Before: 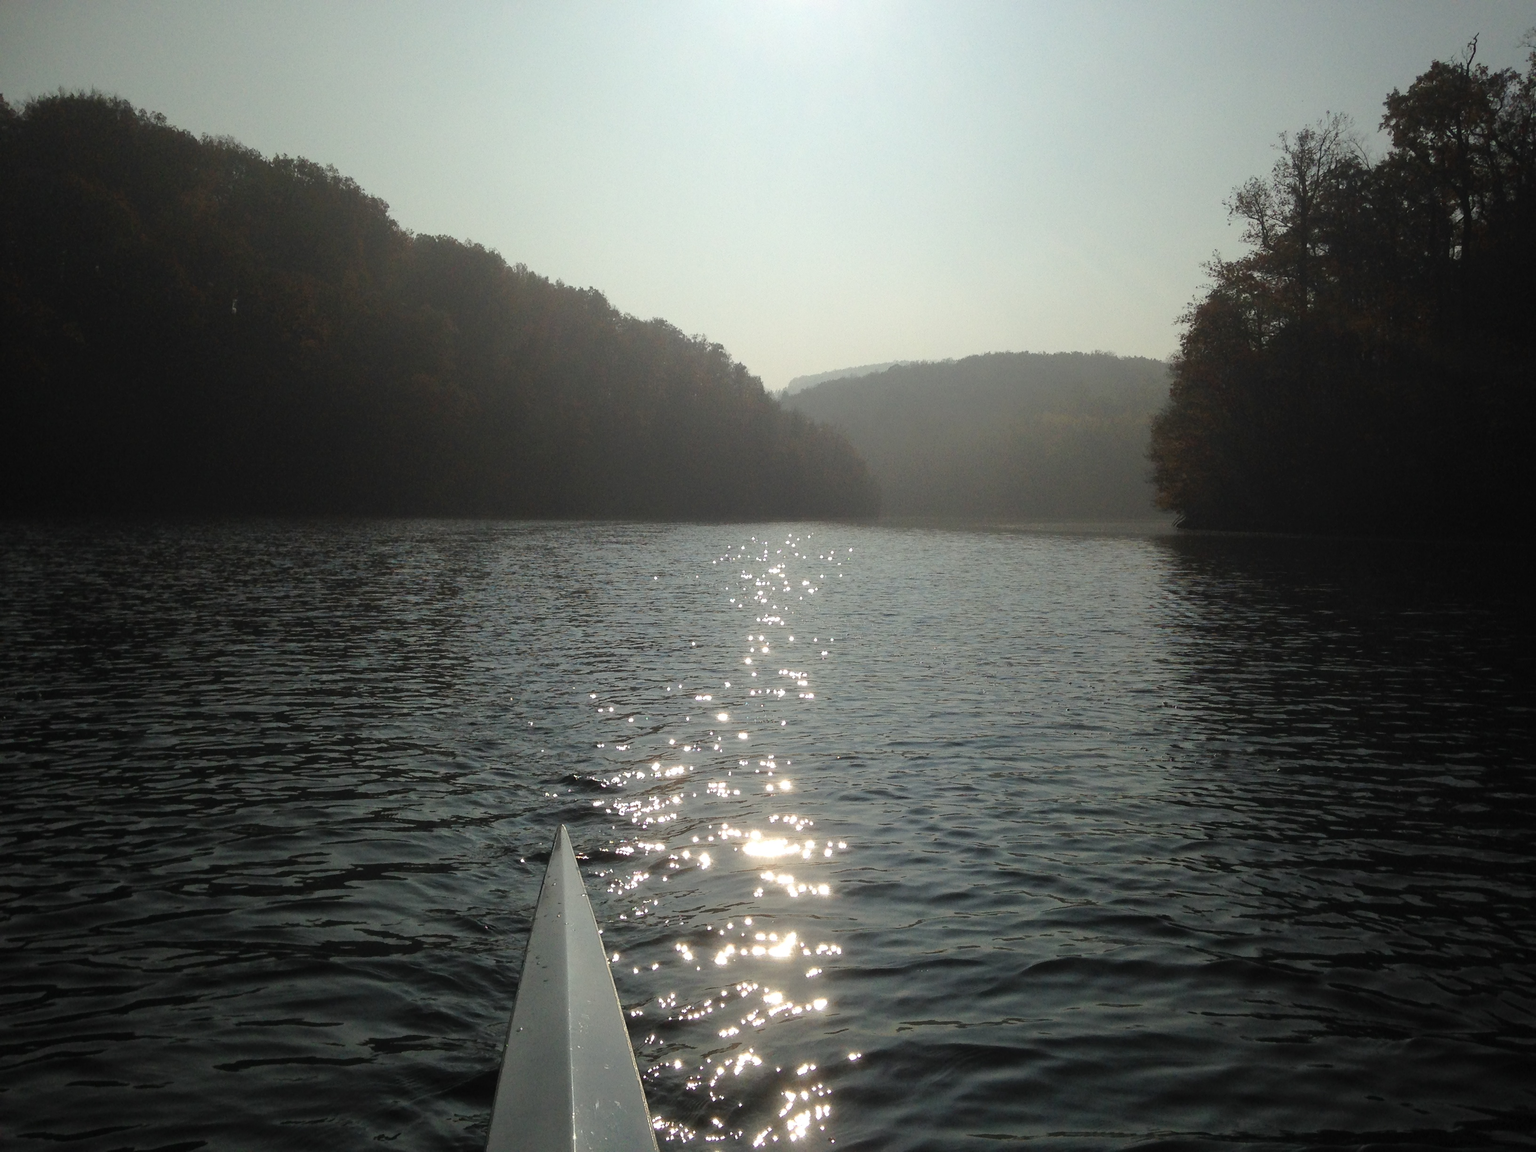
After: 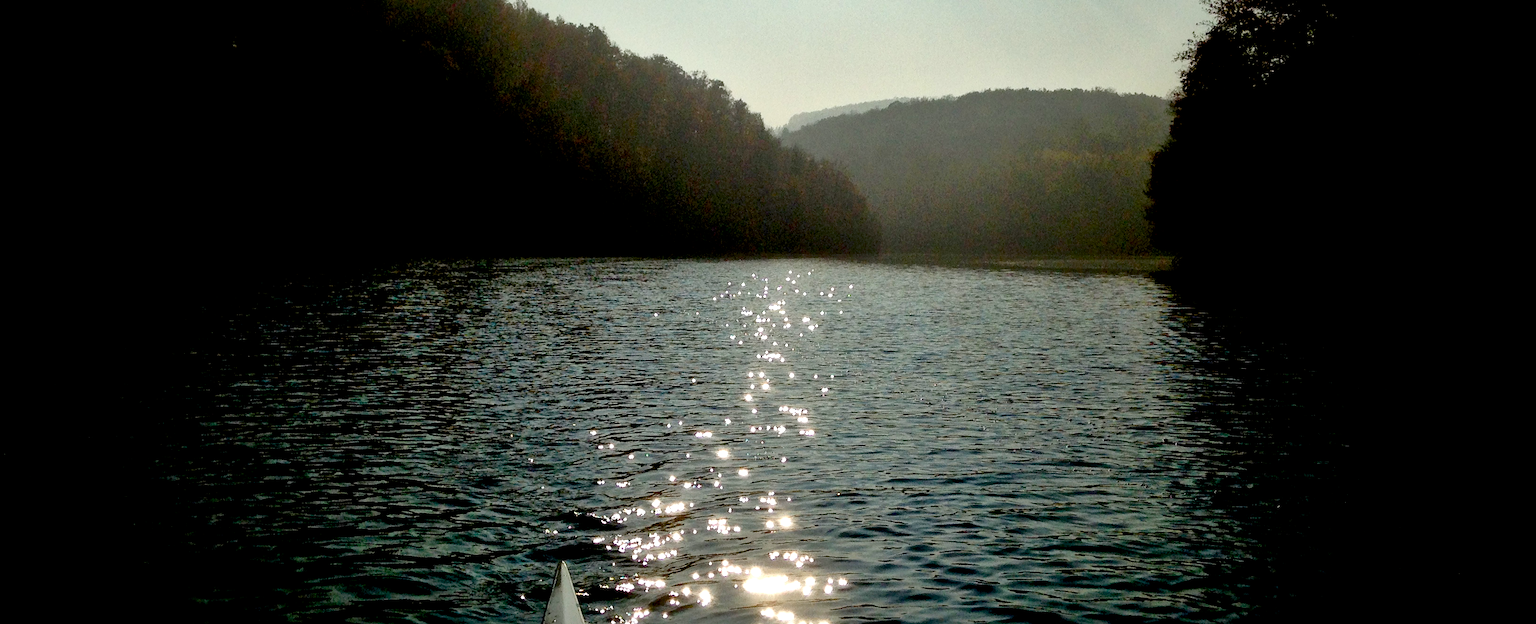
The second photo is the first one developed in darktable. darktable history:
contrast brightness saturation: contrast 0.138
crop and rotate: top 22.89%, bottom 22.849%
exposure: black level correction 0.054, exposure -0.035 EV, compensate exposure bias true, compensate highlight preservation false
local contrast: mode bilateral grid, contrast 25, coarseness 48, detail 152%, midtone range 0.2
color balance rgb: perceptual saturation grading › global saturation 23.432%, perceptual saturation grading › highlights -24.065%, perceptual saturation grading › mid-tones 23.903%, perceptual saturation grading › shadows 38.851%, global vibrance 25.322%
shadows and highlights: shadows 22.38, highlights -48.95, soften with gaussian
